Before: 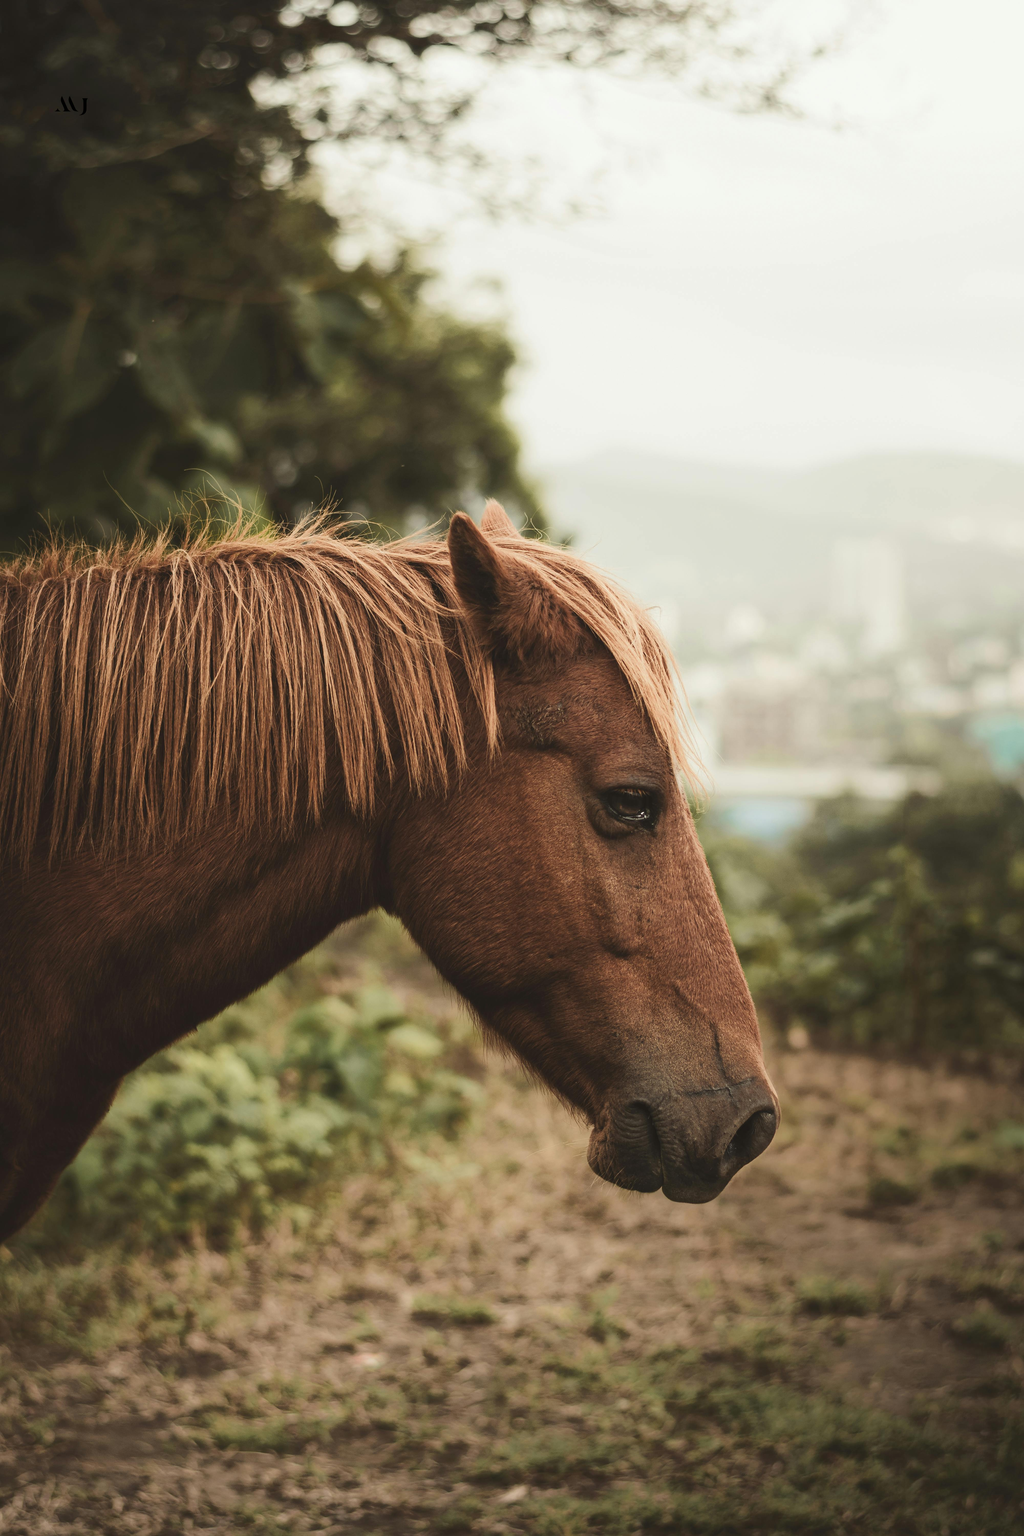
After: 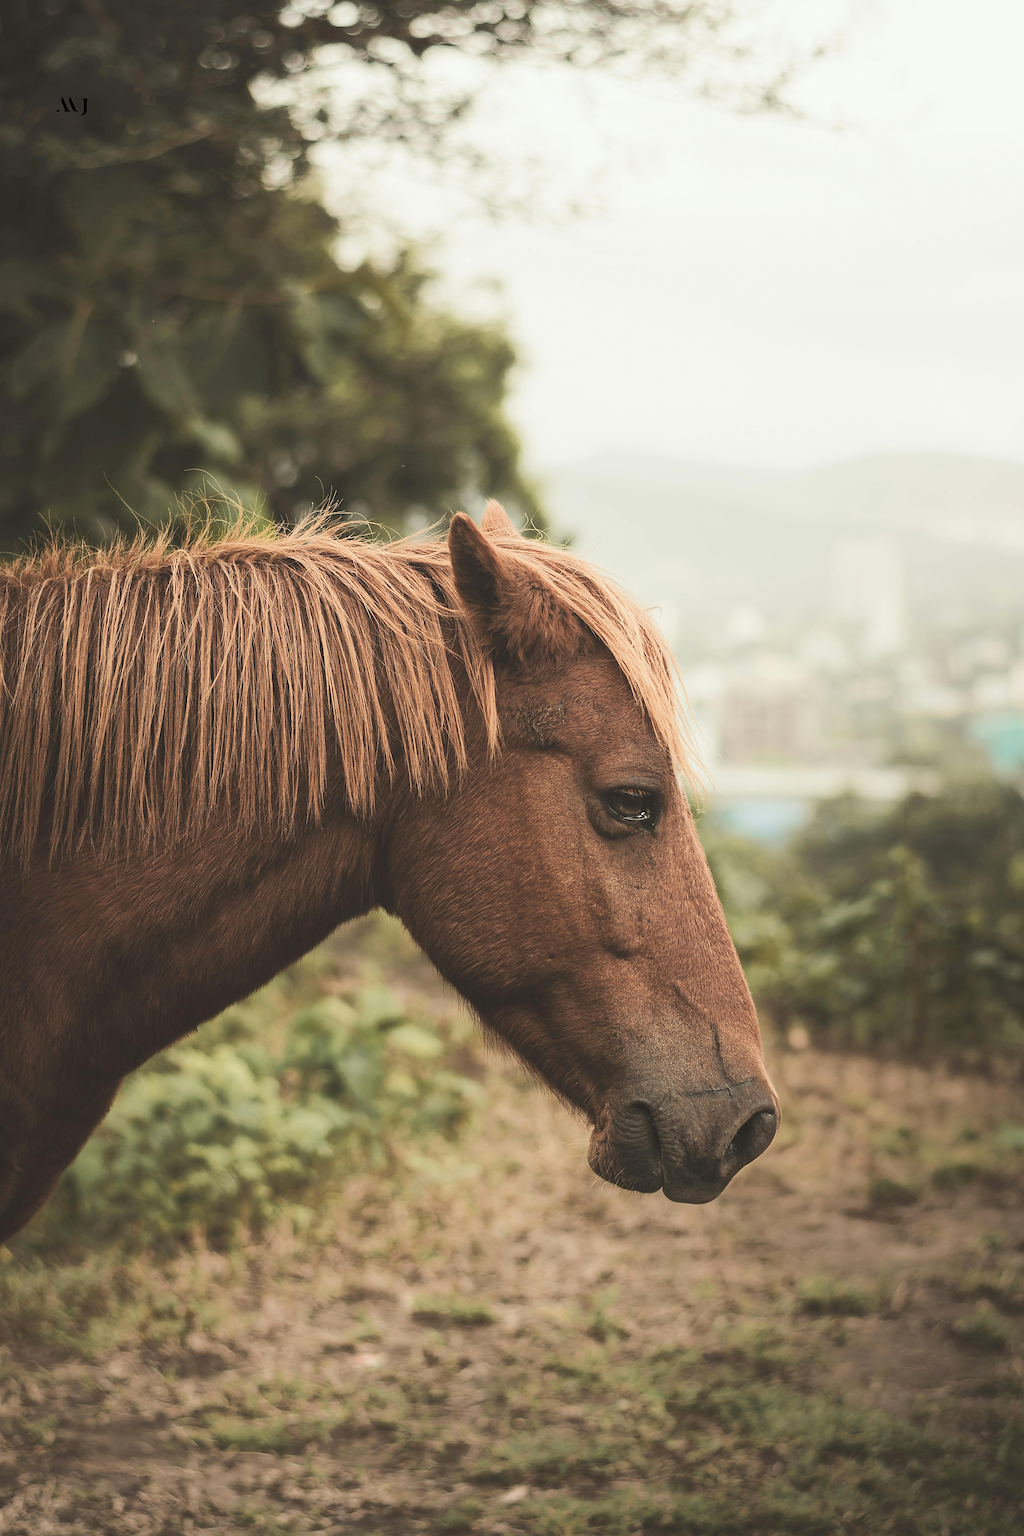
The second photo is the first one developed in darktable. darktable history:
contrast brightness saturation: brightness 0.13
sharpen: radius 1.4, amount 1.25, threshold 0.7
